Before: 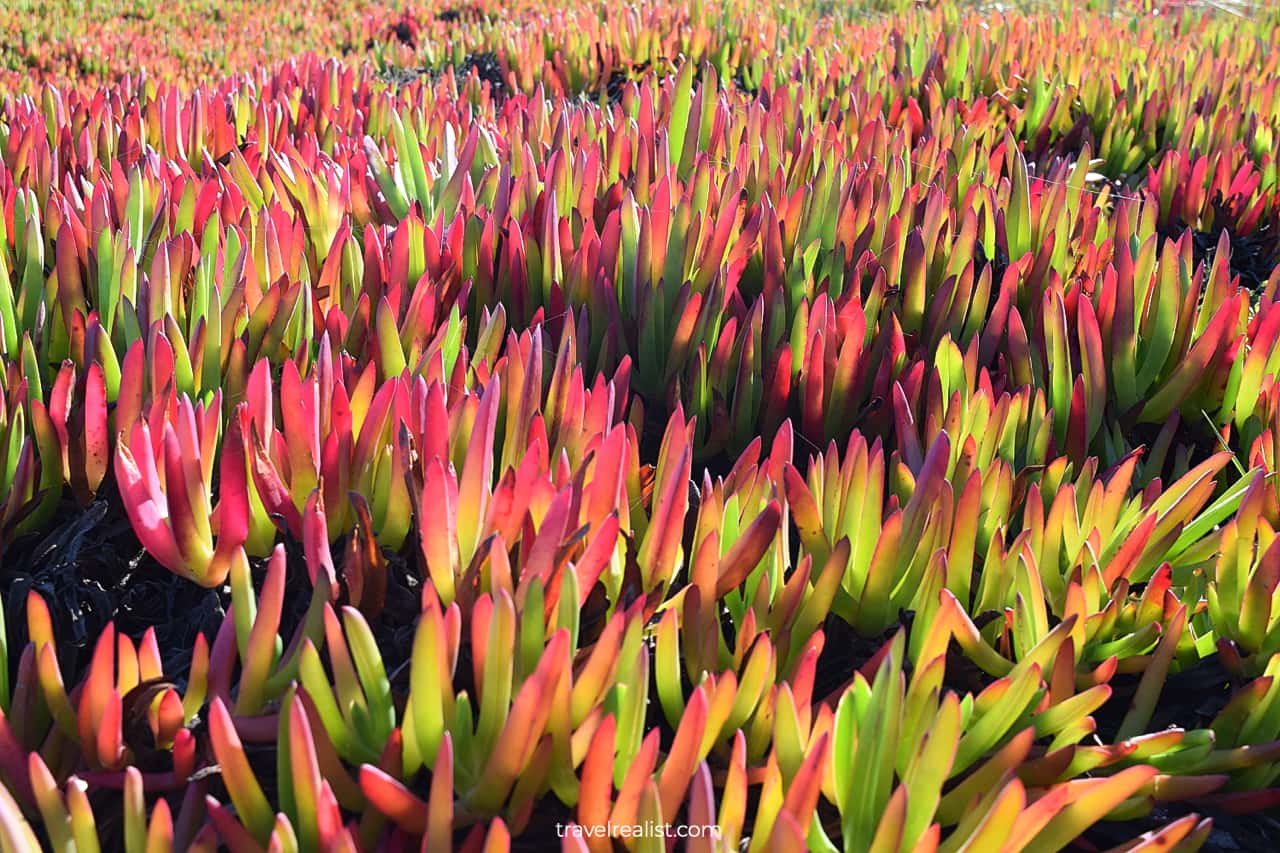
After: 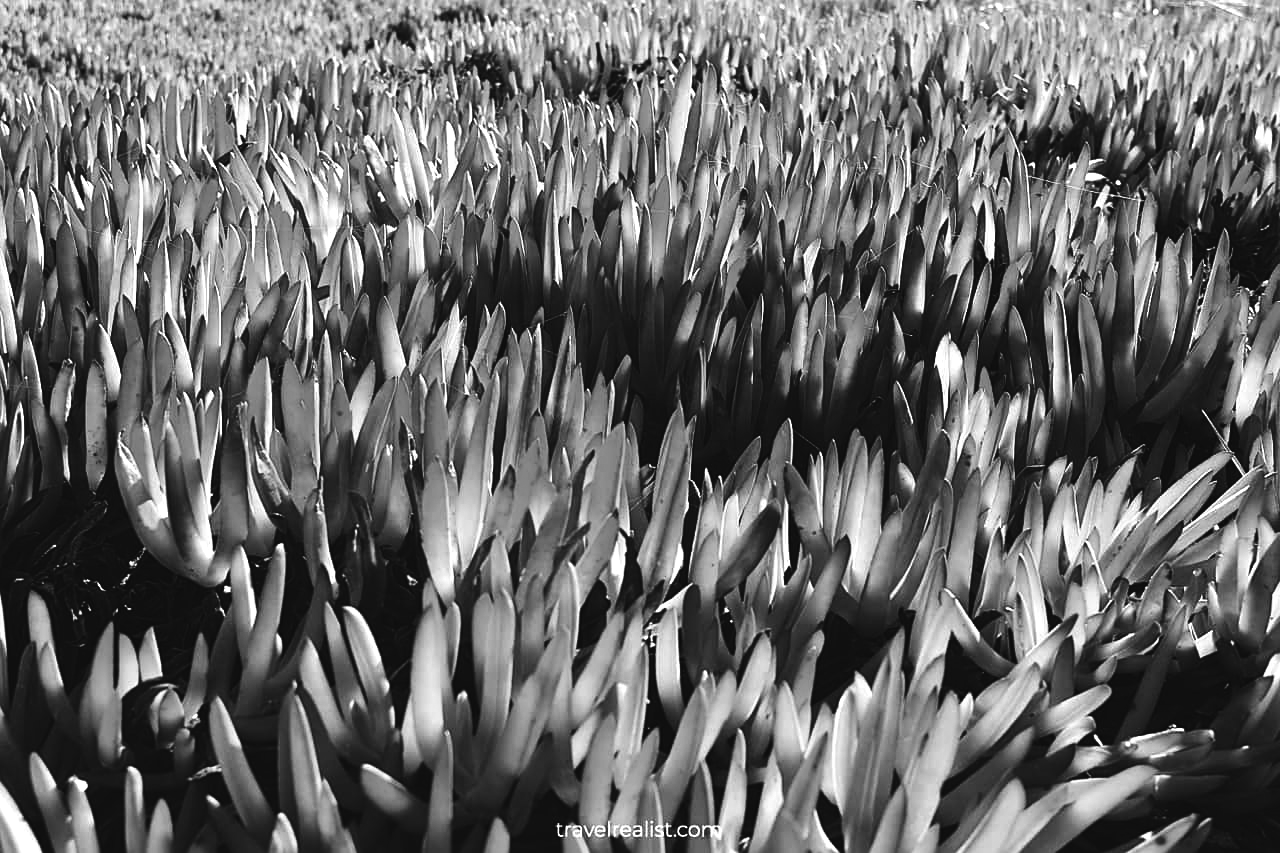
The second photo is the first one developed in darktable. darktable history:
contrast brightness saturation: contrast 0.1, brightness -0.26, saturation 0.14
sharpen: amount 0.2
tone equalizer: -8 EV -0.417 EV, -7 EV -0.389 EV, -6 EV -0.333 EV, -5 EV -0.222 EV, -3 EV 0.222 EV, -2 EV 0.333 EV, -1 EV 0.389 EV, +0 EV 0.417 EV, edges refinement/feathering 500, mask exposure compensation -1.57 EV, preserve details no
color balance rgb: shadows lift › chroma 3%, shadows lift › hue 280.8°, power › hue 330°, highlights gain › chroma 3%, highlights gain › hue 75.6°, global offset › luminance 1.5%, perceptual saturation grading › global saturation 20%, perceptual saturation grading › highlights -25%, perceptual saturation grading › shadows 50%, global vibrance 30%
exposure: black level correction -0.003, exposure 0.04 EV, compensate highlight preservation false
monochrome: on, module defaults
